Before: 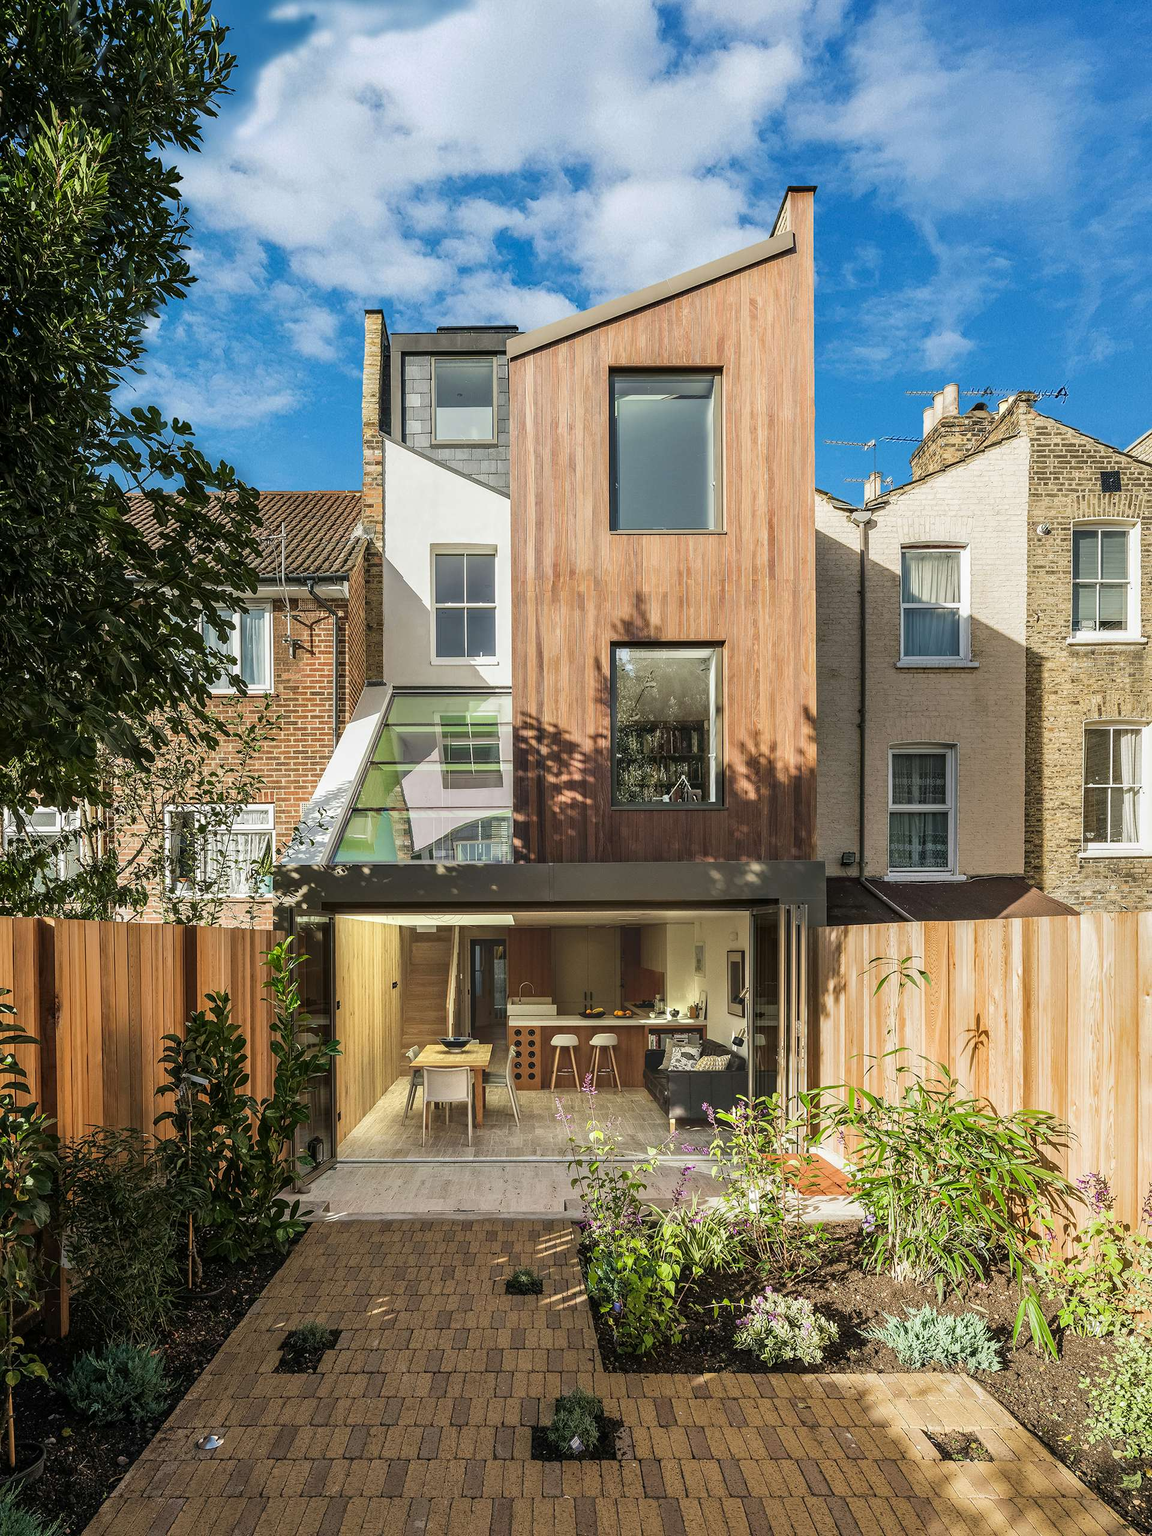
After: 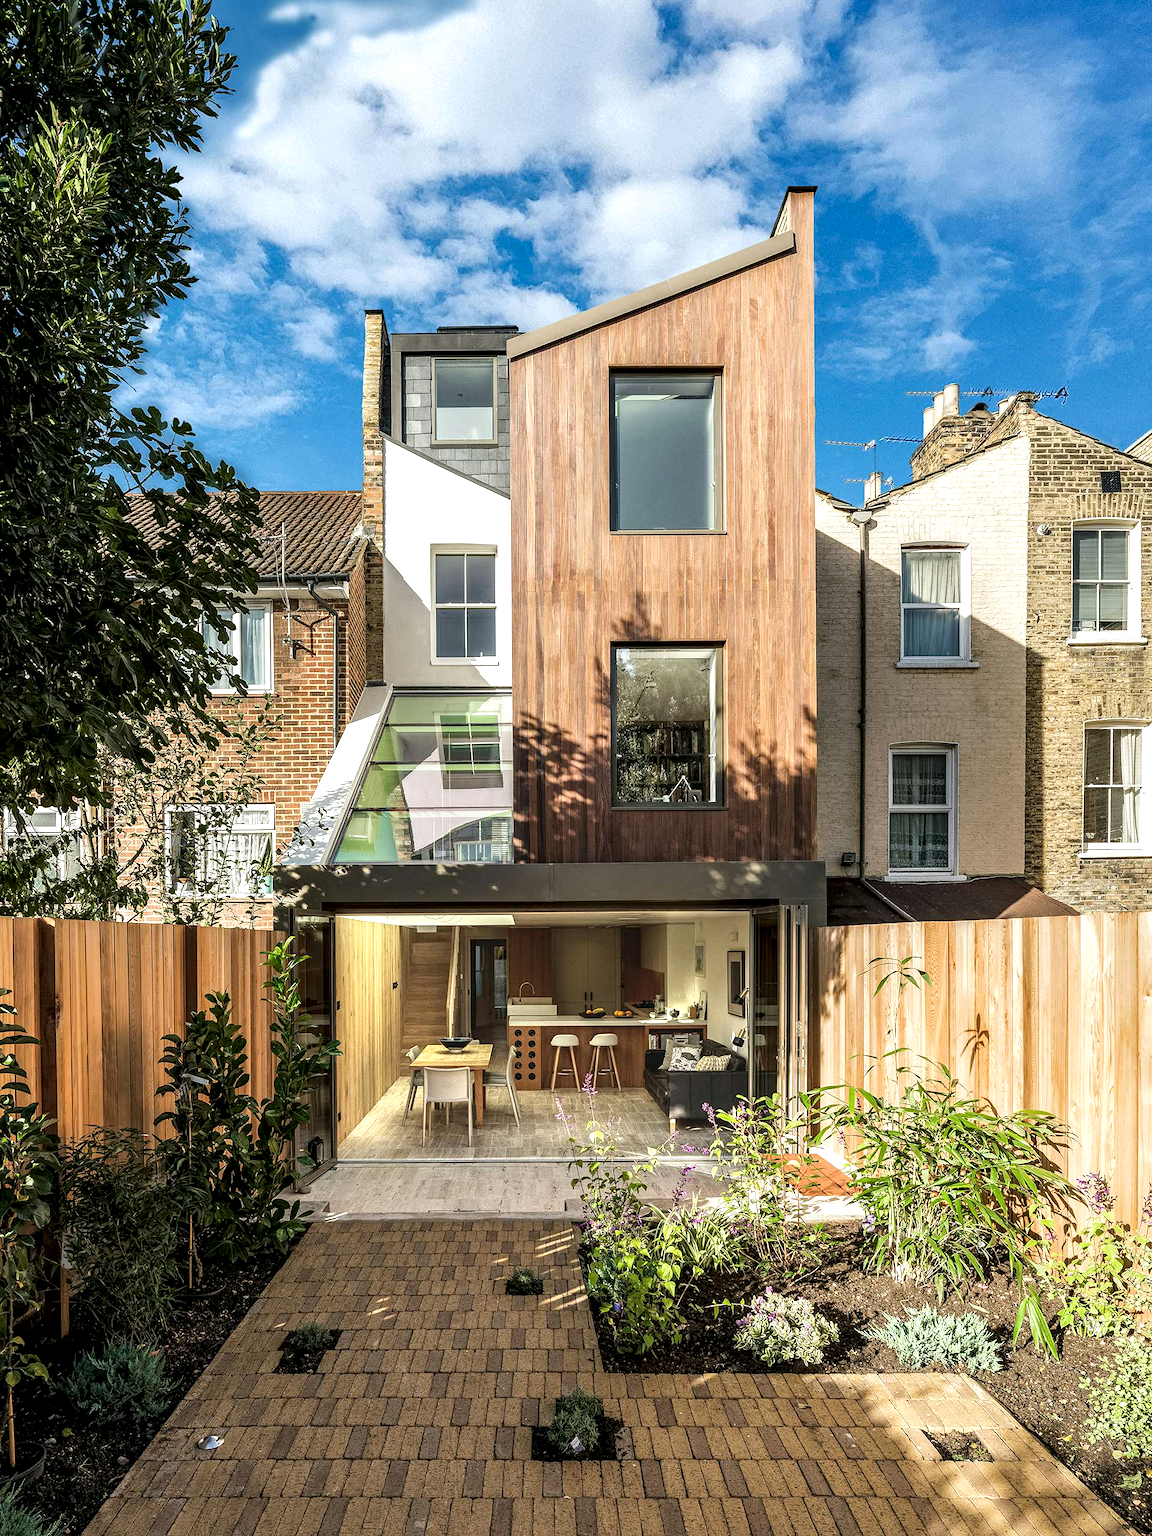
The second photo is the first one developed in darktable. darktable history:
exposure: exposure 0.207 EV, compensate highlight preservation false
local contrast: highlights 123%, shadows 126%, detail 140%, midtone range 0.254
